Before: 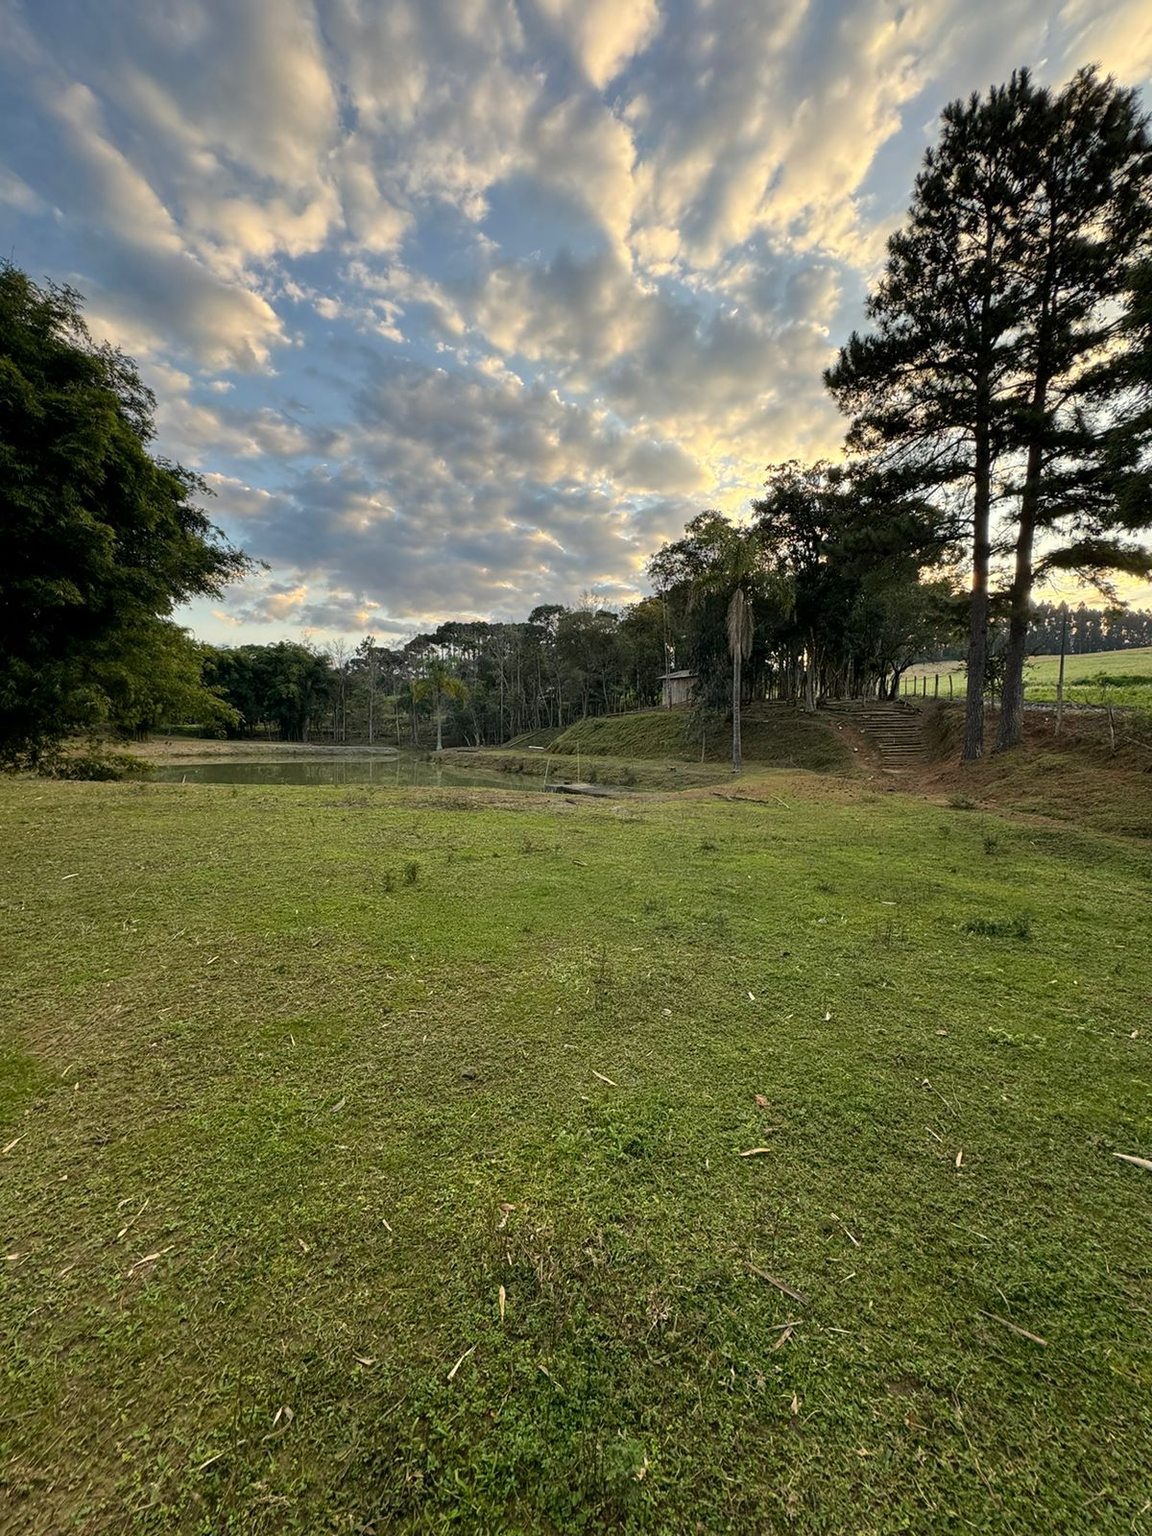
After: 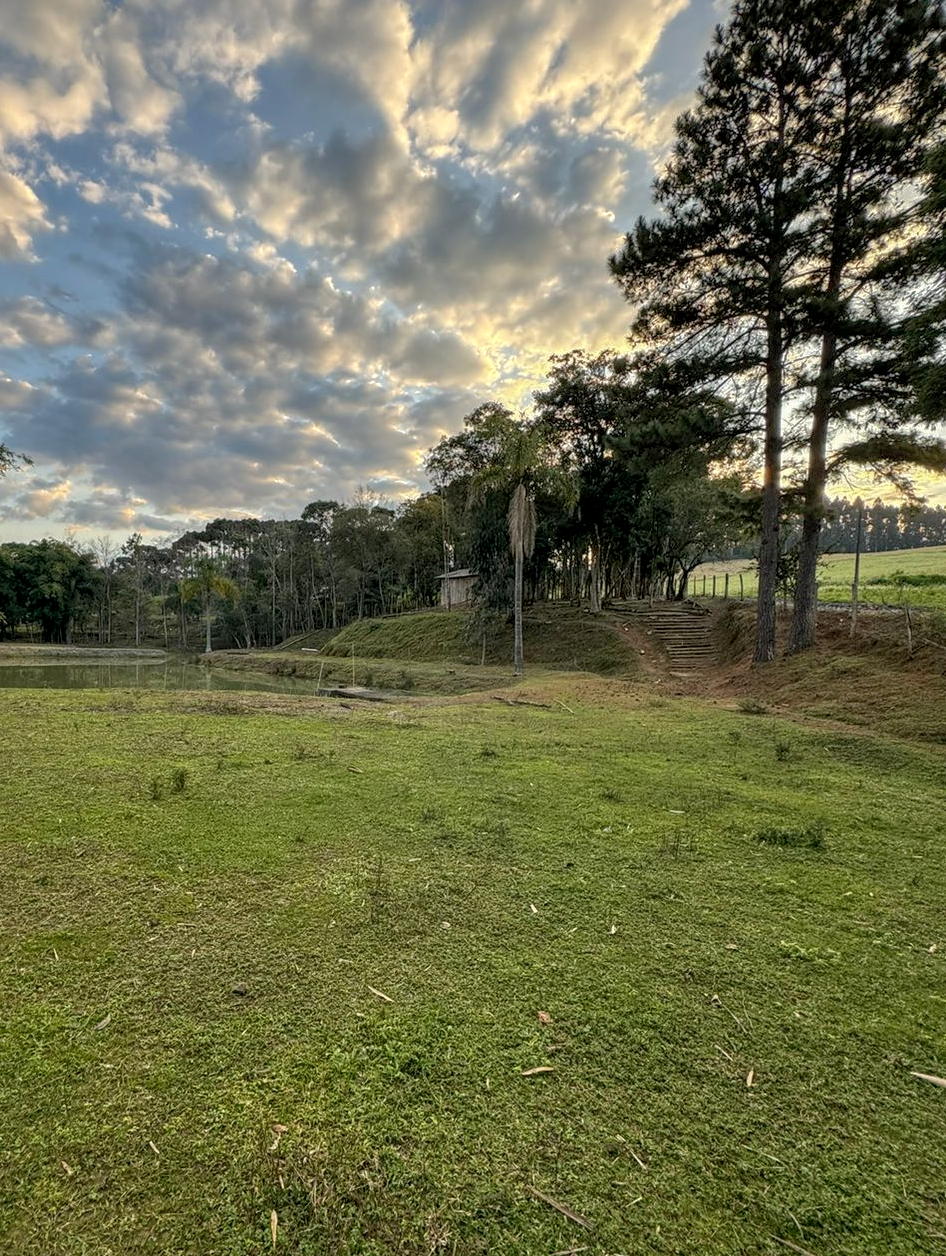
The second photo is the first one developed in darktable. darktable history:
crop and rotate: left 20.778%, top 8.086%, right 0.379%, bottom 13.377%
shadows and highlights: highlights color adjustment 0.768%
local contrast: detail 130%
